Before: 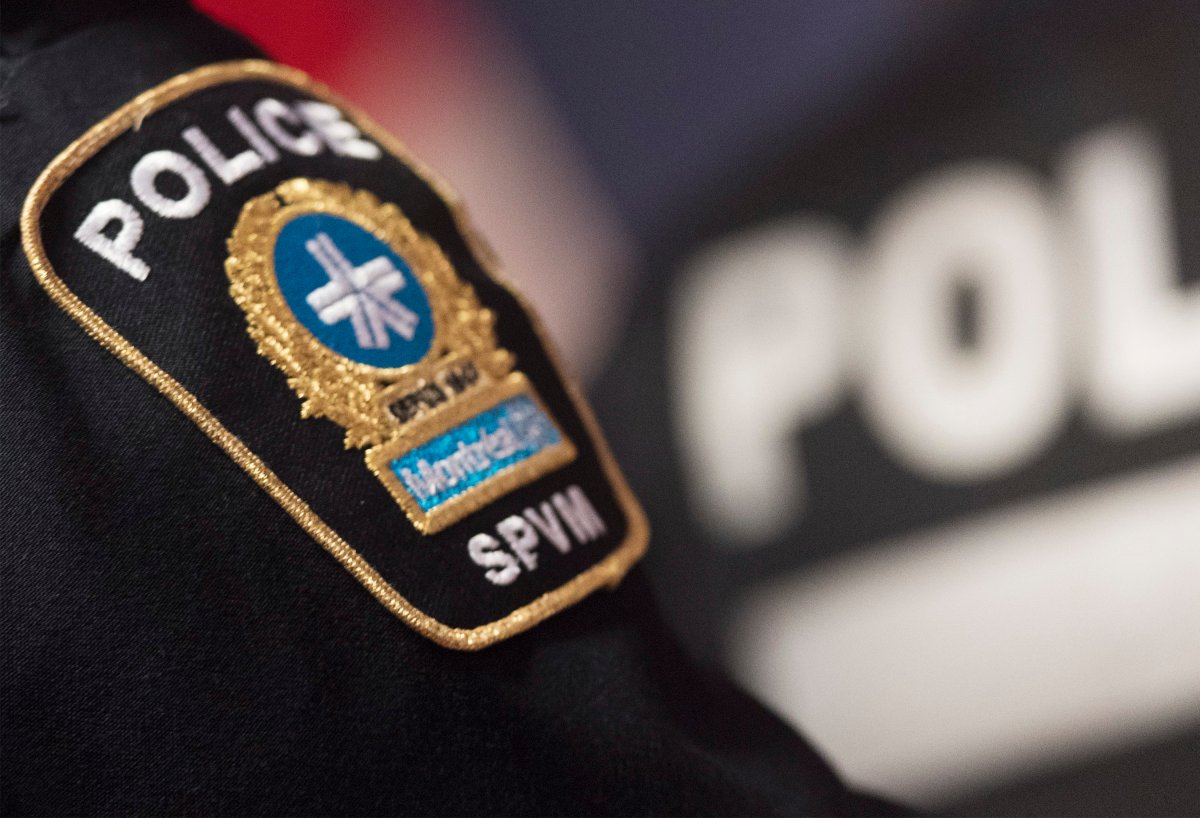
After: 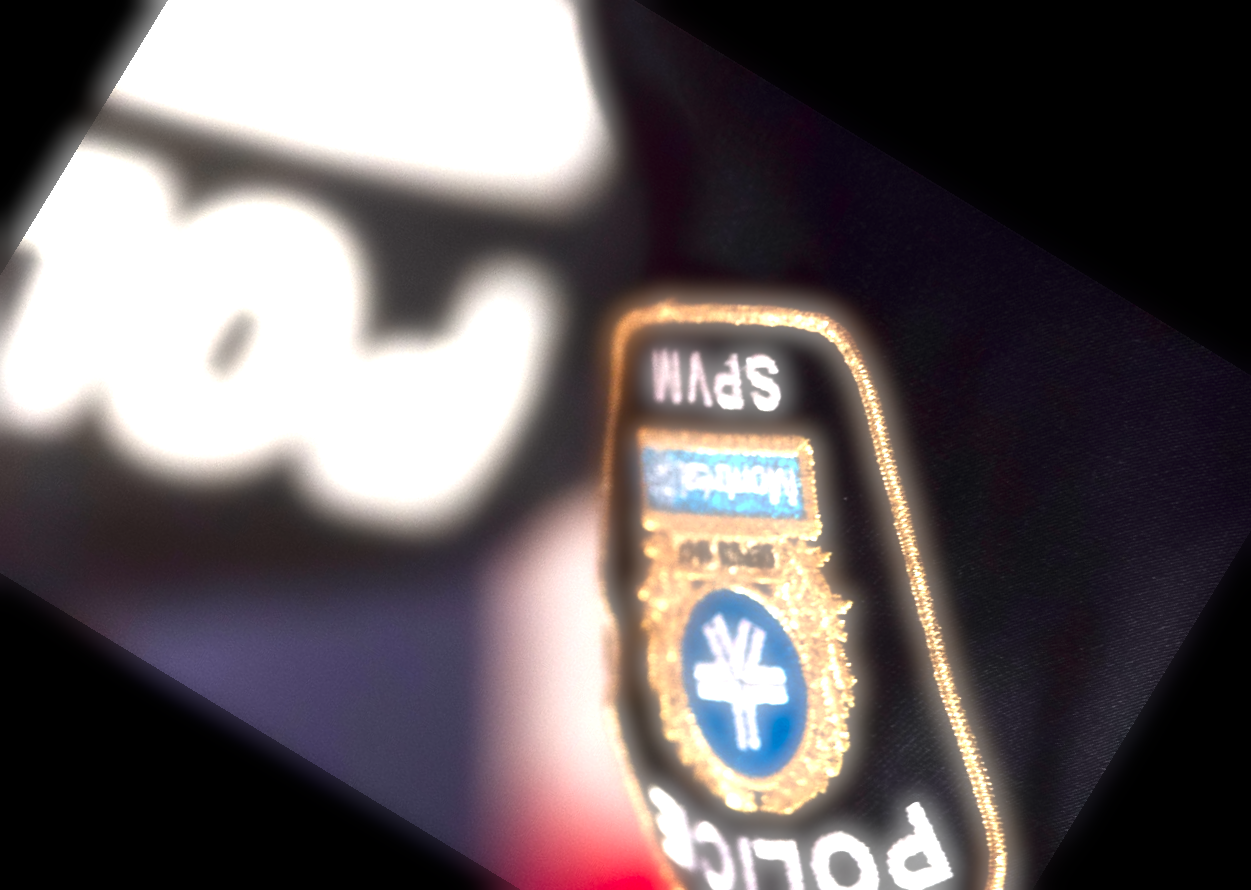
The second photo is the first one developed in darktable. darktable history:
contrast brightness saturation: contrast 0.1, brightness -0.26, saturation 0.14
crop and rotate: angle 148.68°, left 9.111%, top 15.603%, right 4.588%, bottom 17.041%
exposure: black level correction 0, exposure 1.7 EV, compensate exposure bias true, compensate highlight preservation false
soften: on, module defaults
